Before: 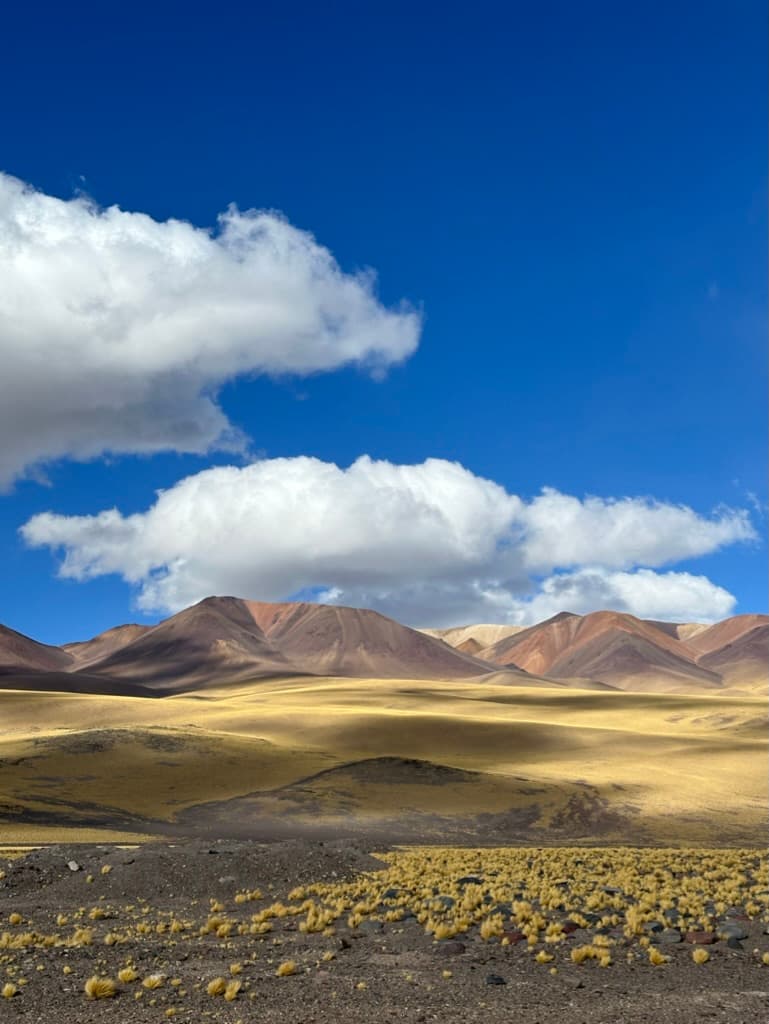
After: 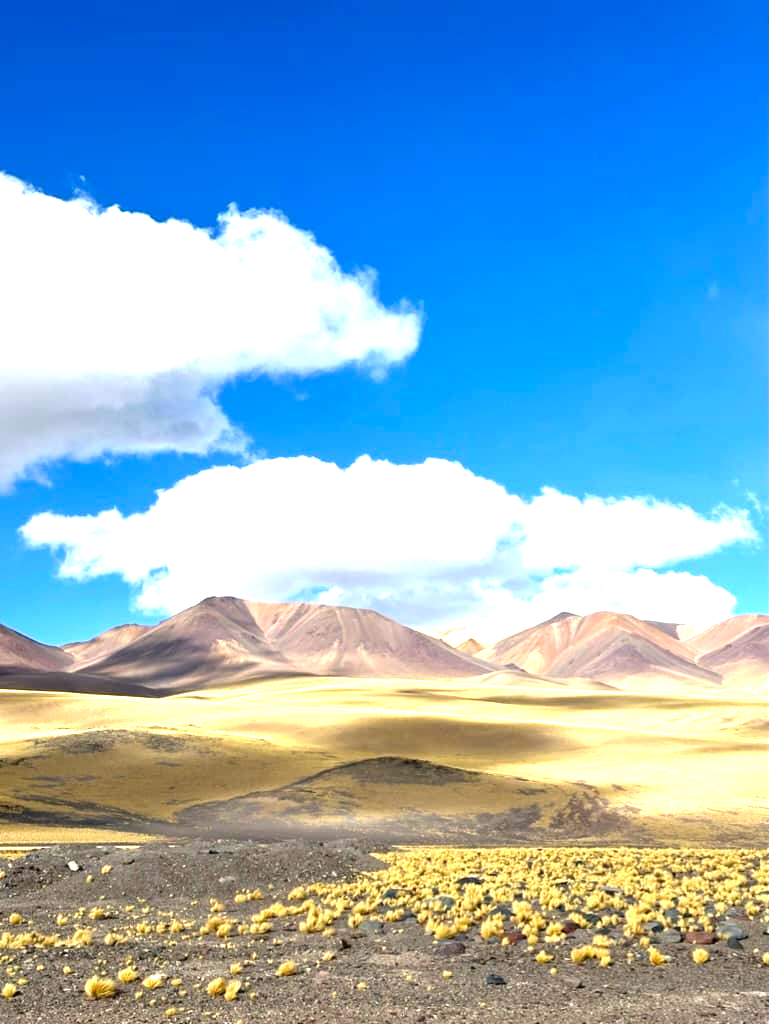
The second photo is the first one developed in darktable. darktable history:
local contrast: mode bilateral grid, contrast 20, coarseness 50, detail 102%, midtone range 0.2
exposure: black level correction 0.001, exposure 1.646 EV, compensate exposure bias true, compensate highlight preservation false
